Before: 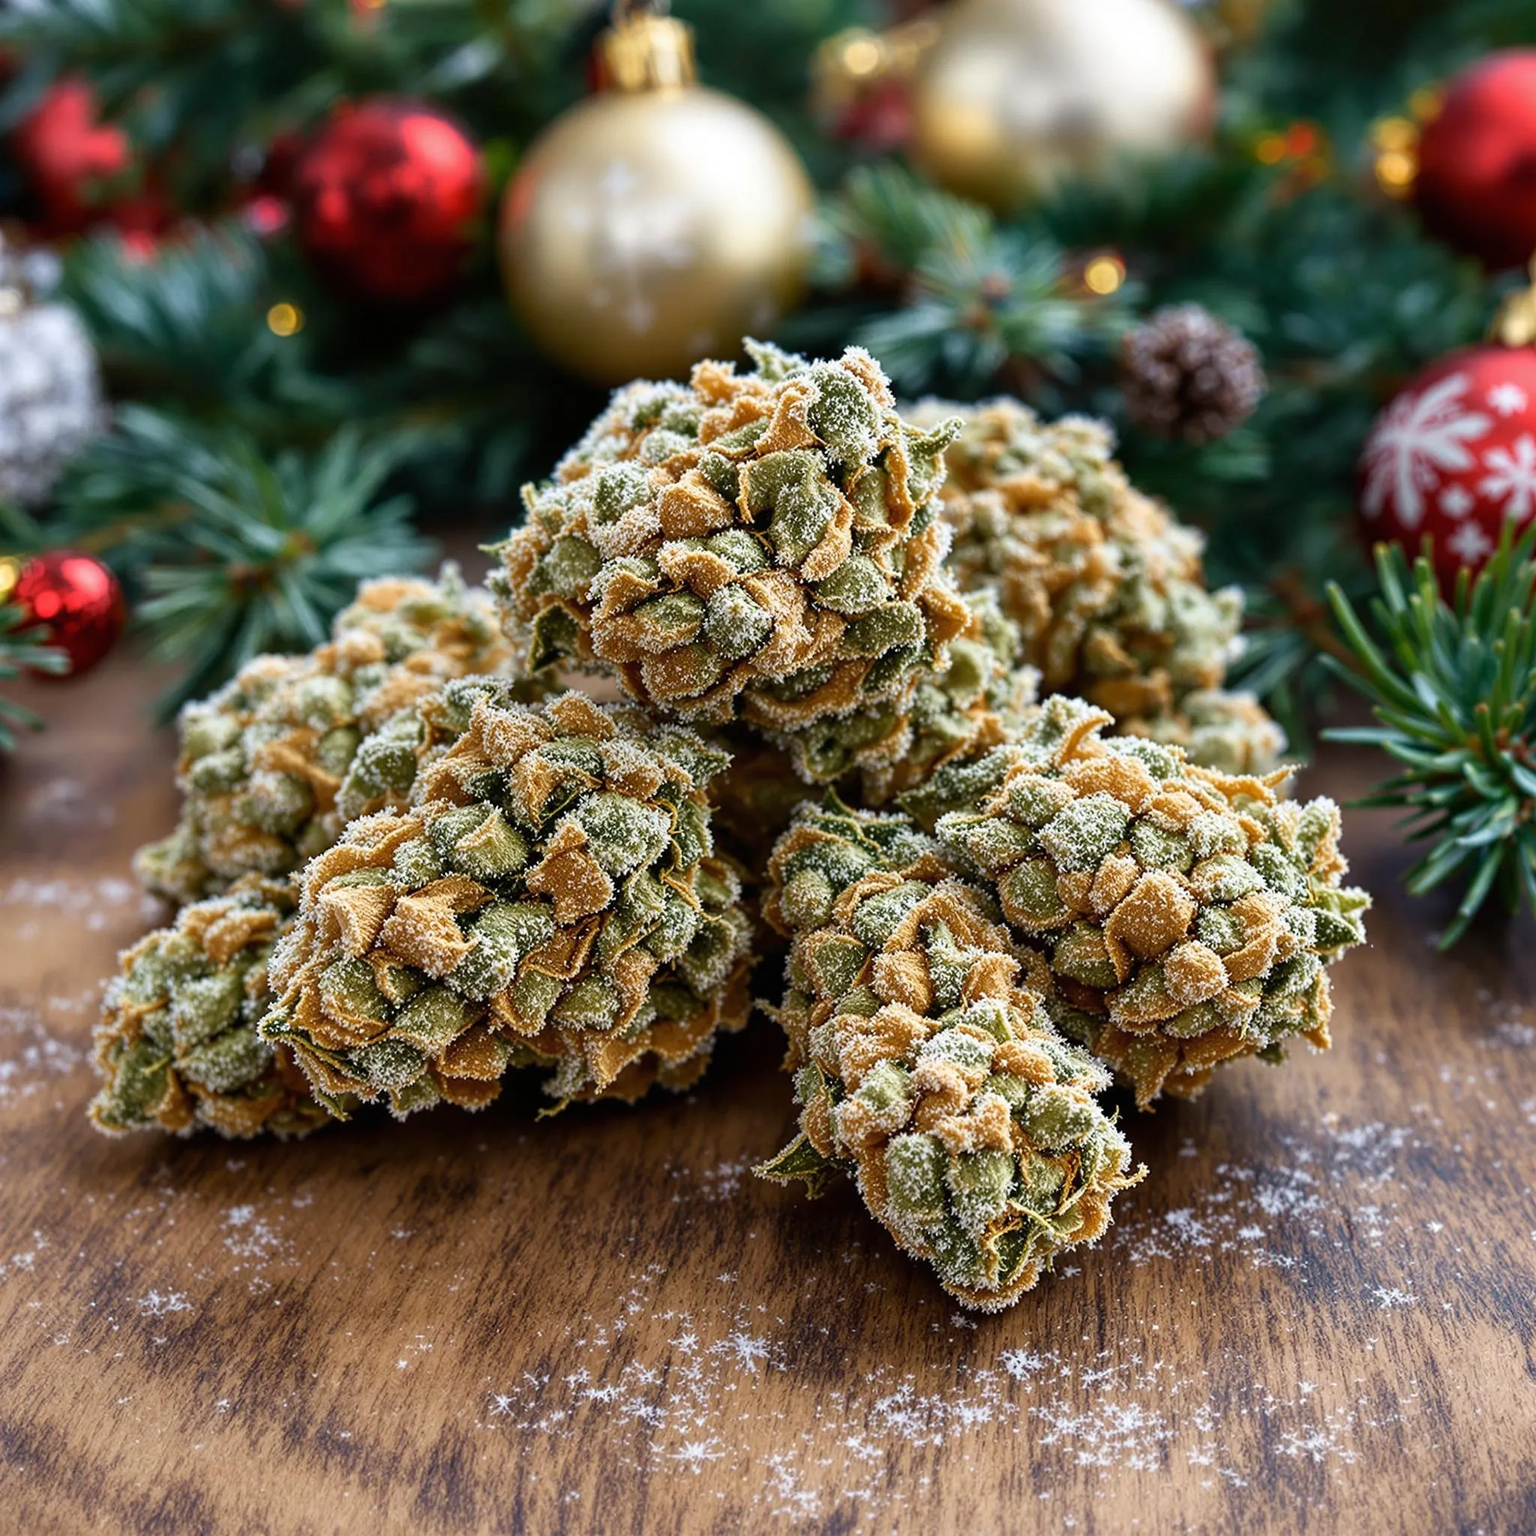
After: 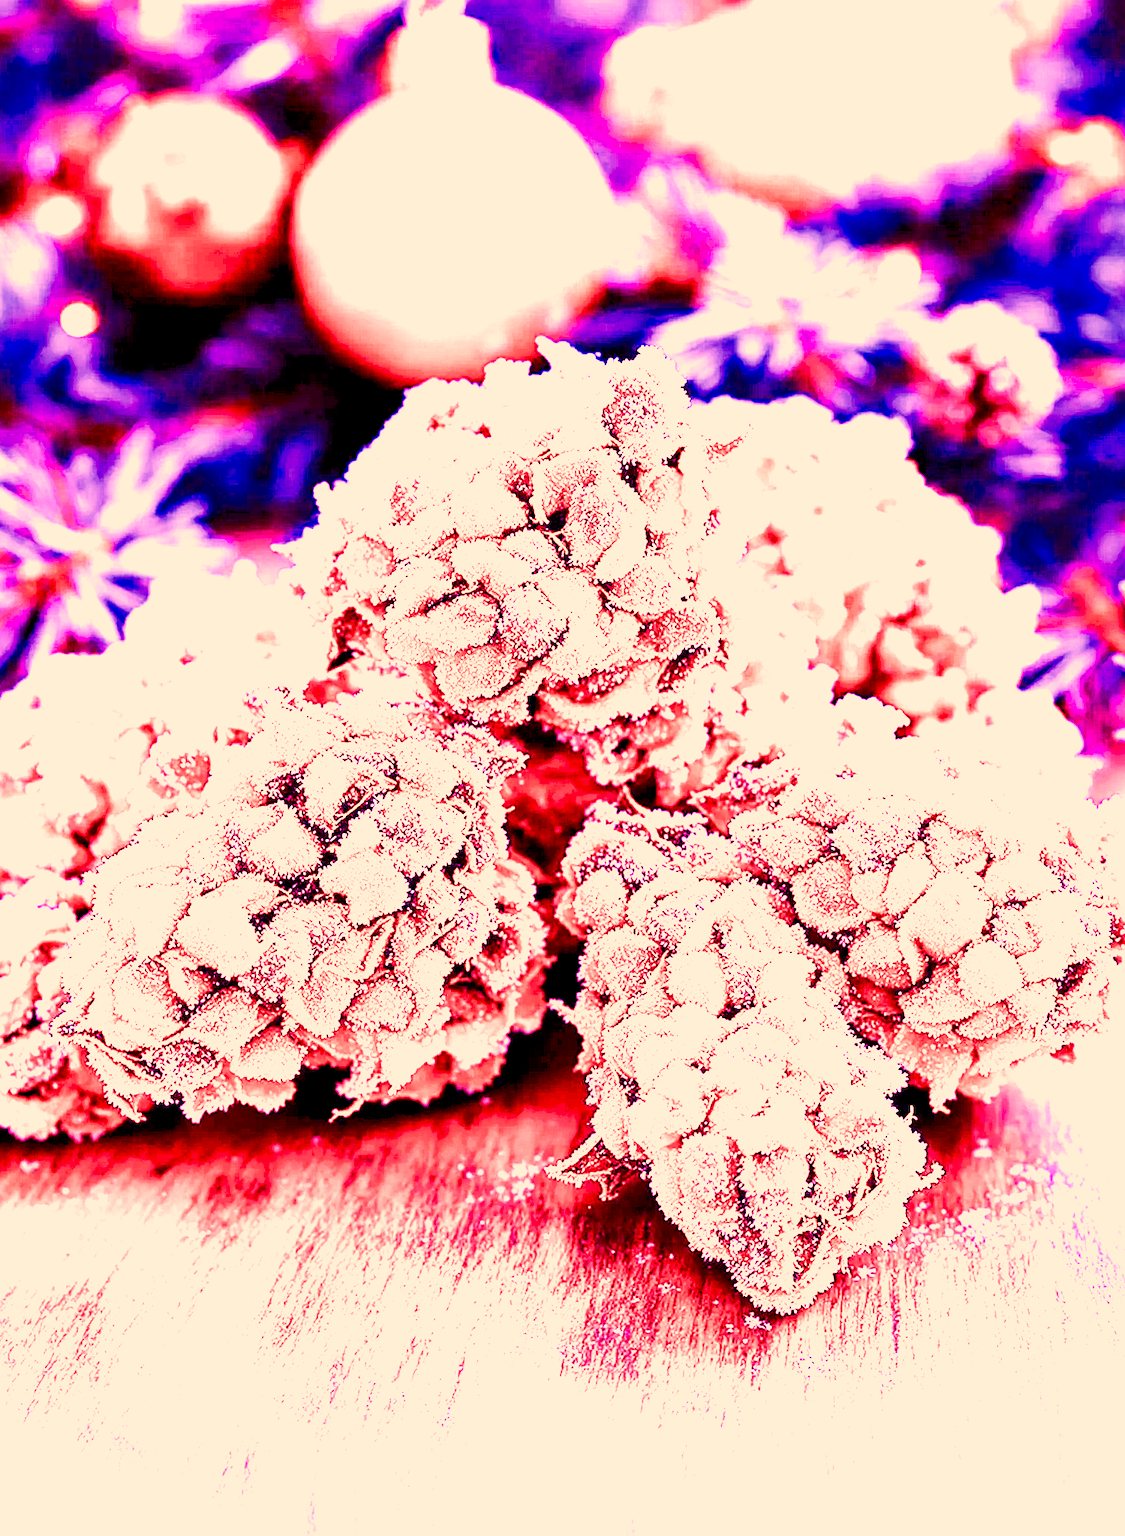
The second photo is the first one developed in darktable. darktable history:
sharpen: on, module defaults
crop: left 13.443%, right 13.31%
color correction: highlights a* 21.88, highlights b* 22.25
color balance rgb: perceptual saturation grading › global saturation 25%, global vibrance 20%
contrast brightness saturation: contrast 0.24, brightness -0.24, saturation 0.14
white balance: red 8, blue 8
filmic rgb: black relative exposure -3.31 EV, white relative exposure 3.45 EV, hardness 2.36, contrast 1.103
